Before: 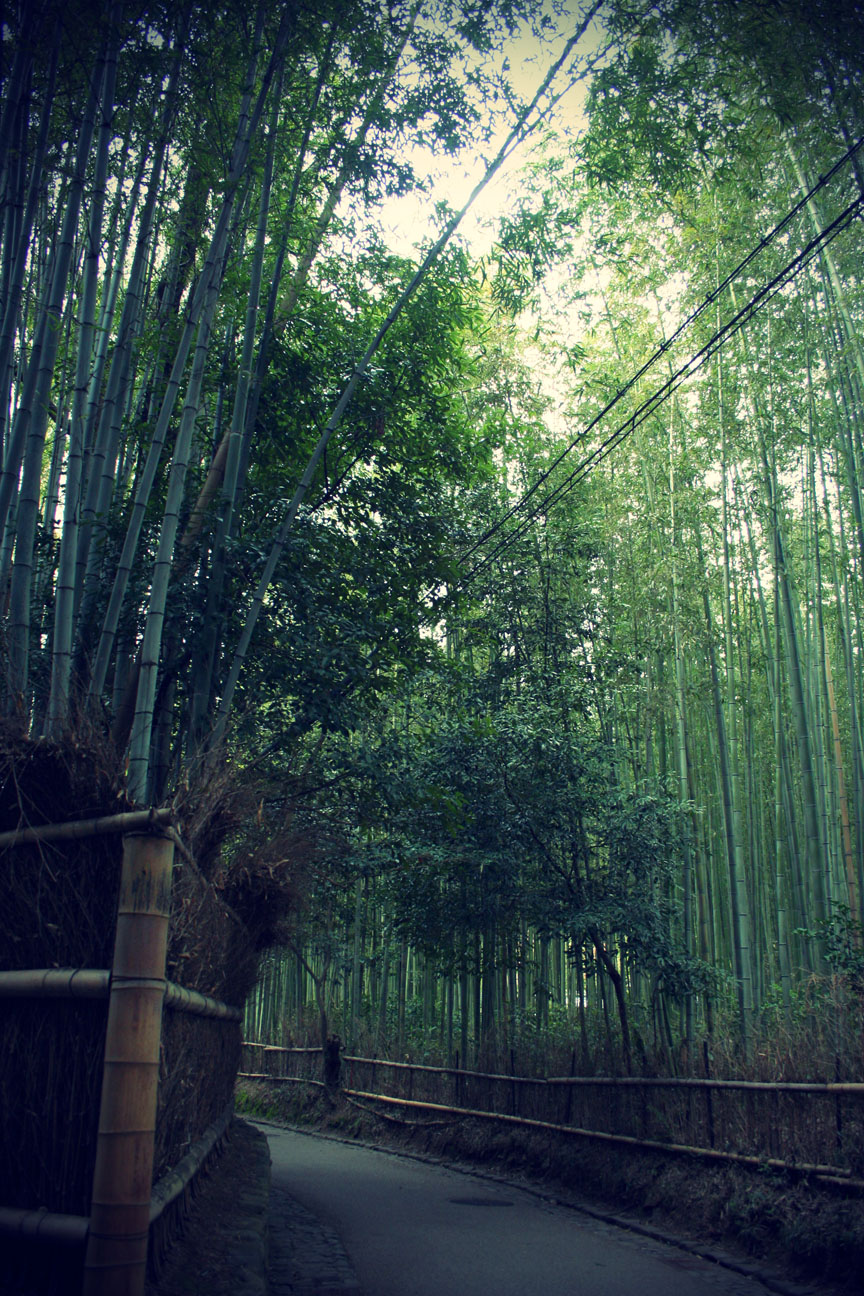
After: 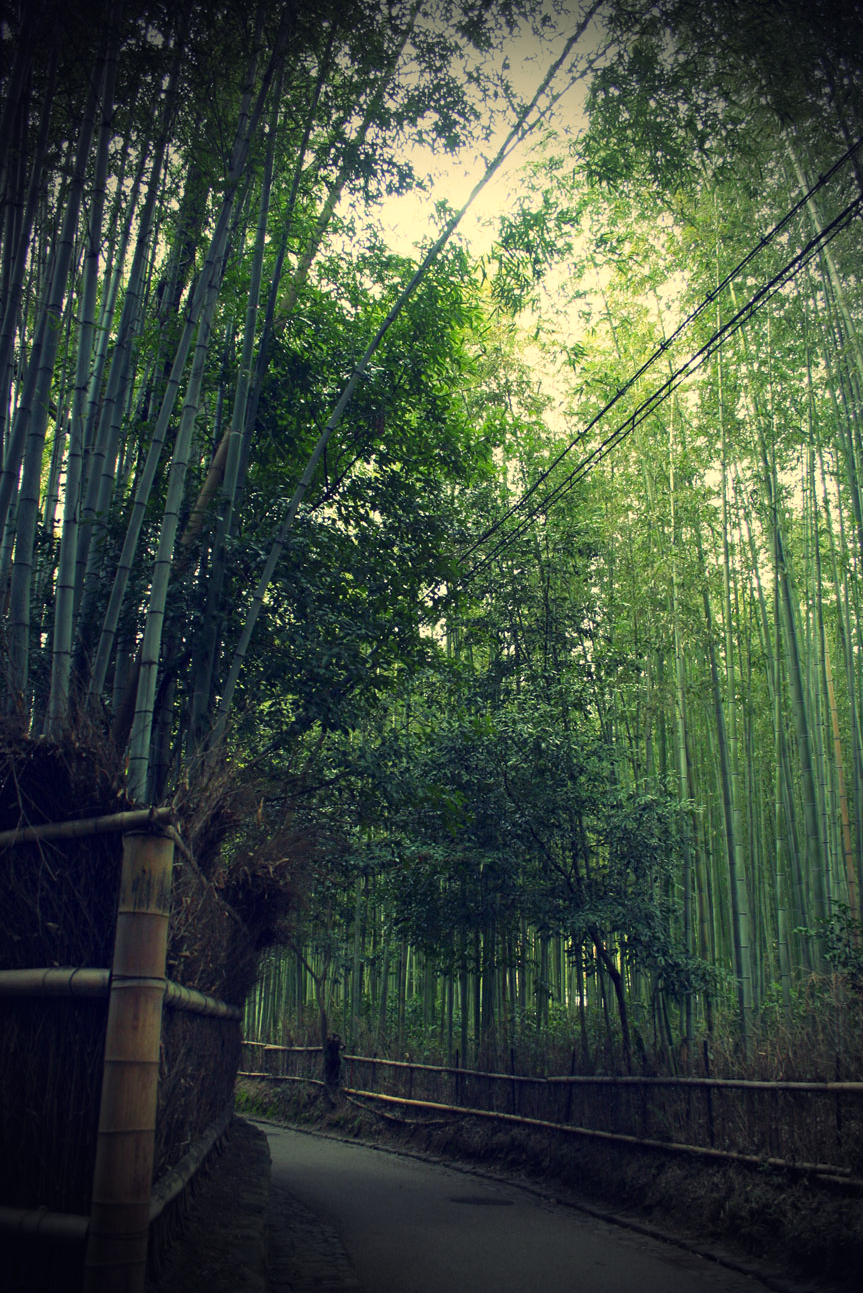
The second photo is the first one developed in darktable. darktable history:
crop: top 0.091%, bottom 0.123%
color correction: highlights a* 1.38, highlights b* 17.64
vignetting: fall-off start 68.51%, fall-off radius 28.78%, width/height ratio 0.984, shape 0.861
